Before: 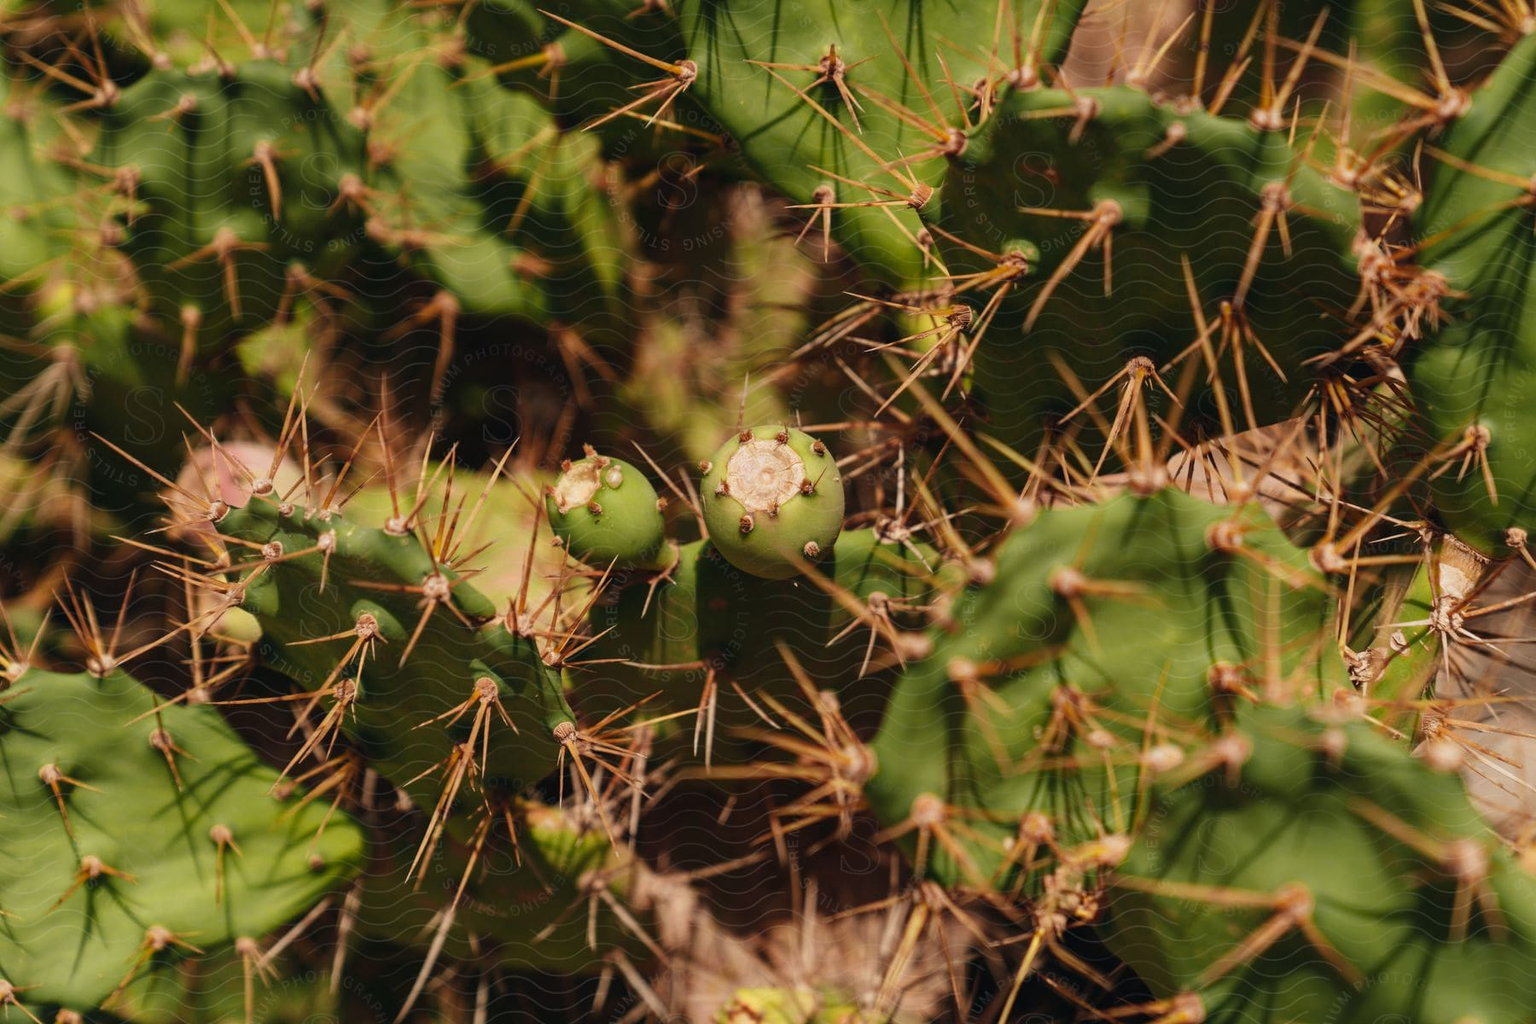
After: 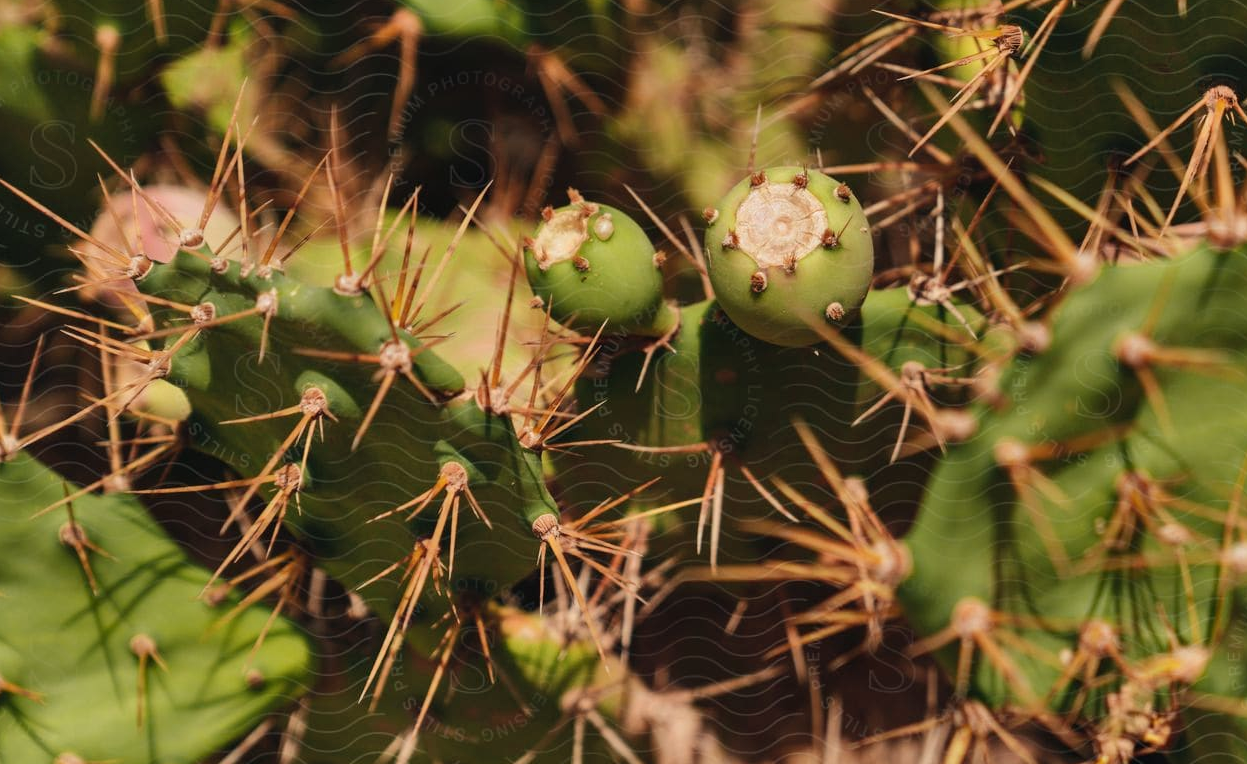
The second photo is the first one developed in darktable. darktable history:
crop: left 6.488%, top 27.668%, right 24.183%, bottom 8.656%
shadows and highlights: soften with gaussian
